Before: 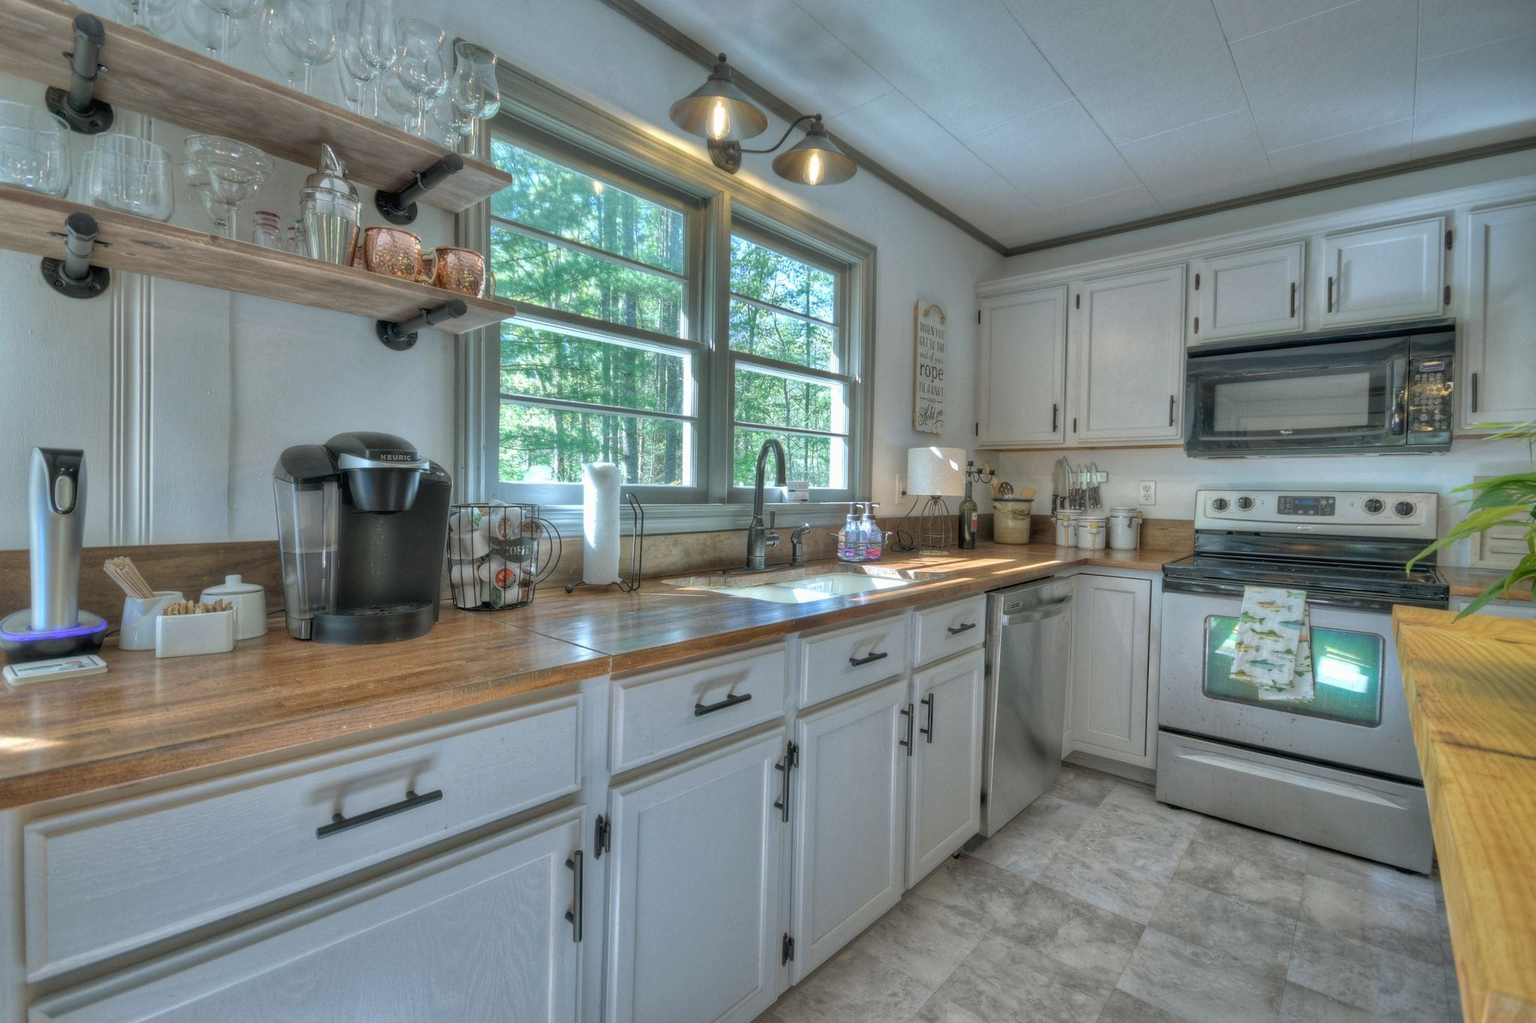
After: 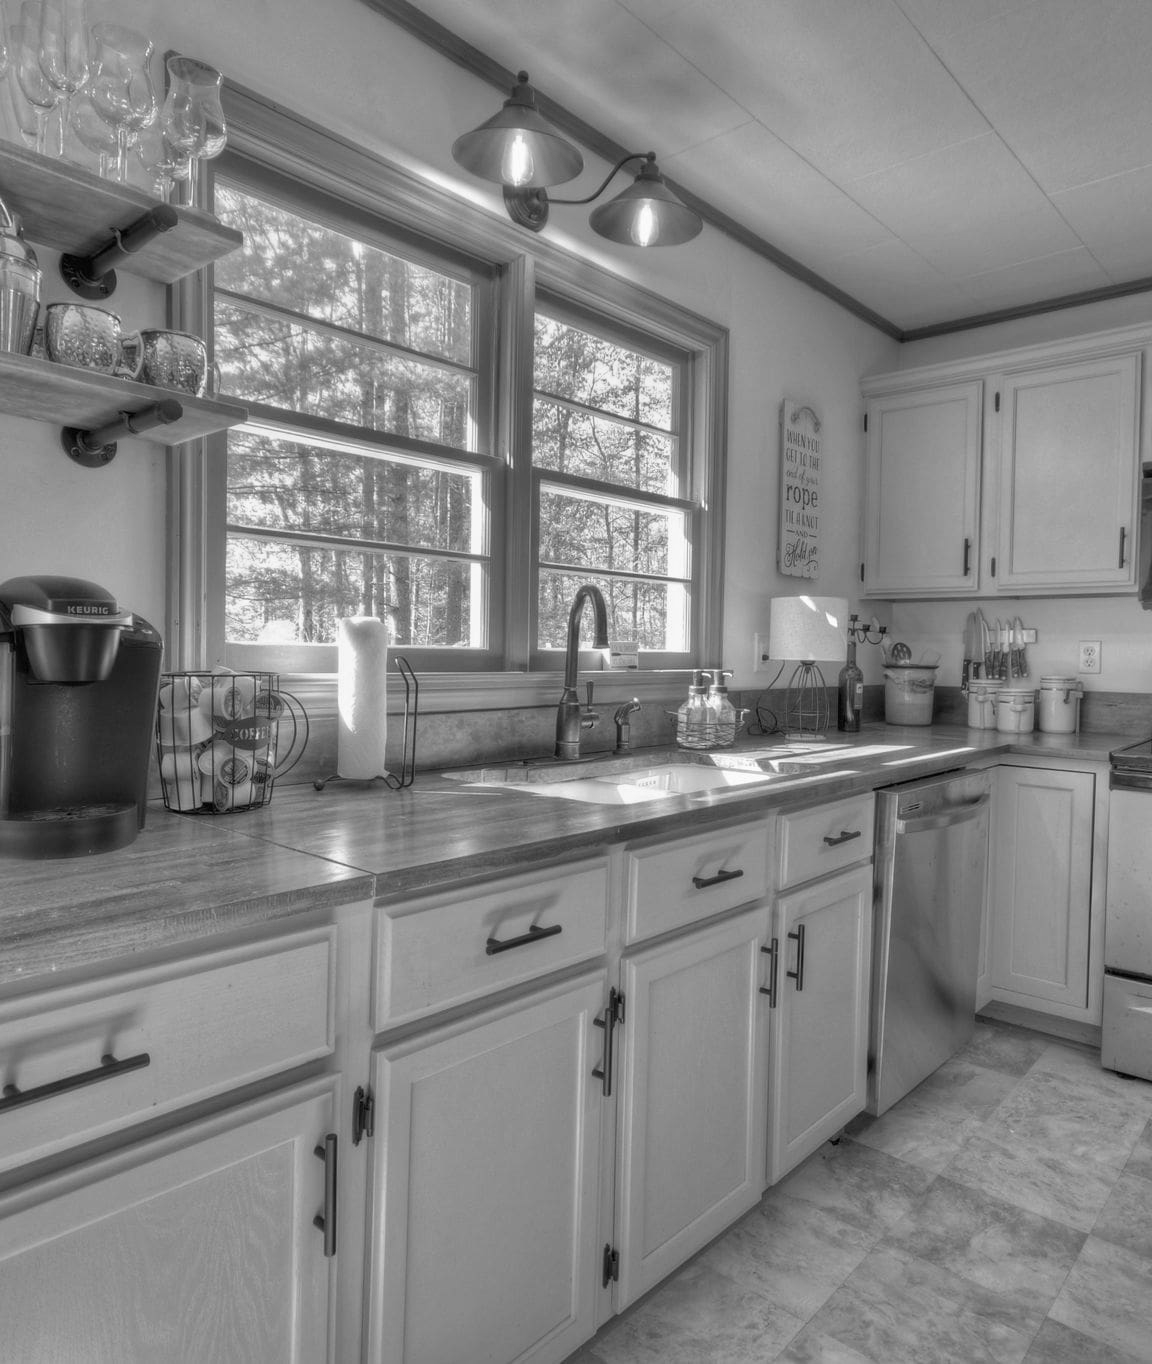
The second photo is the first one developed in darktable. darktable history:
monochrome: a 16.06, b 15.48, size 1
crop: left 21.496%, right 22.254%
